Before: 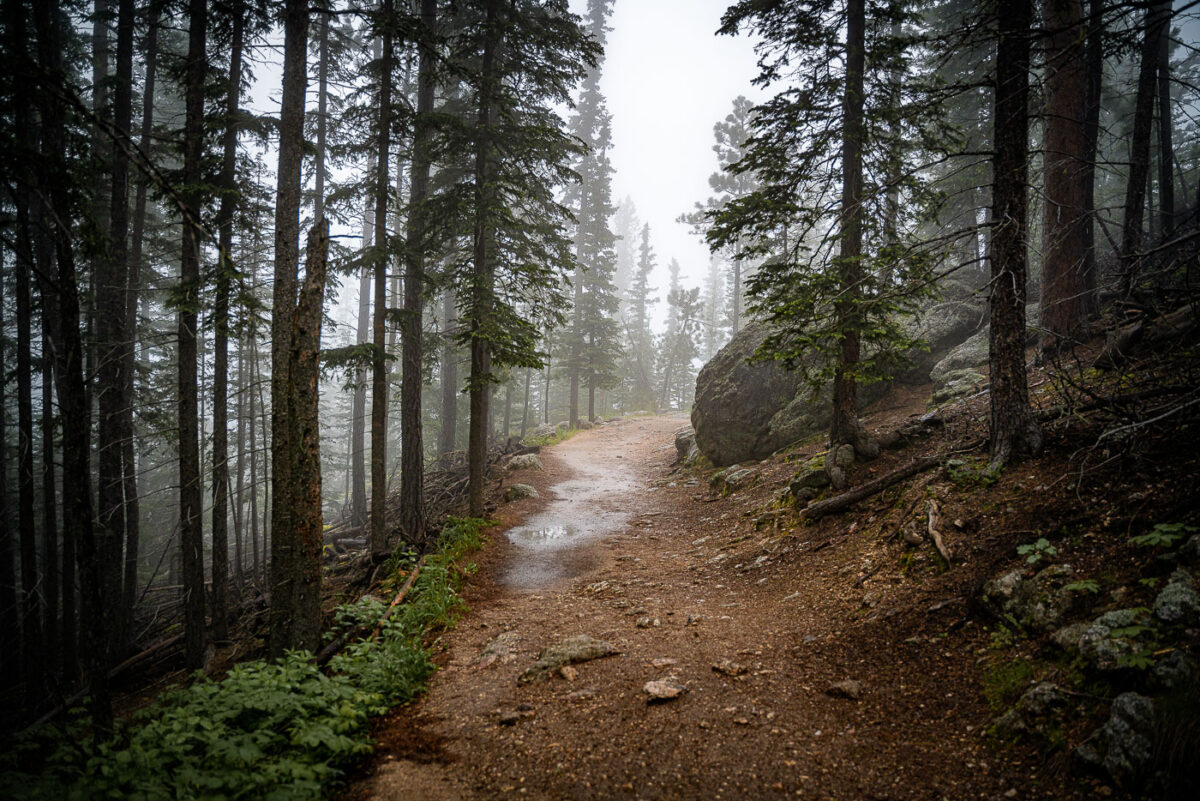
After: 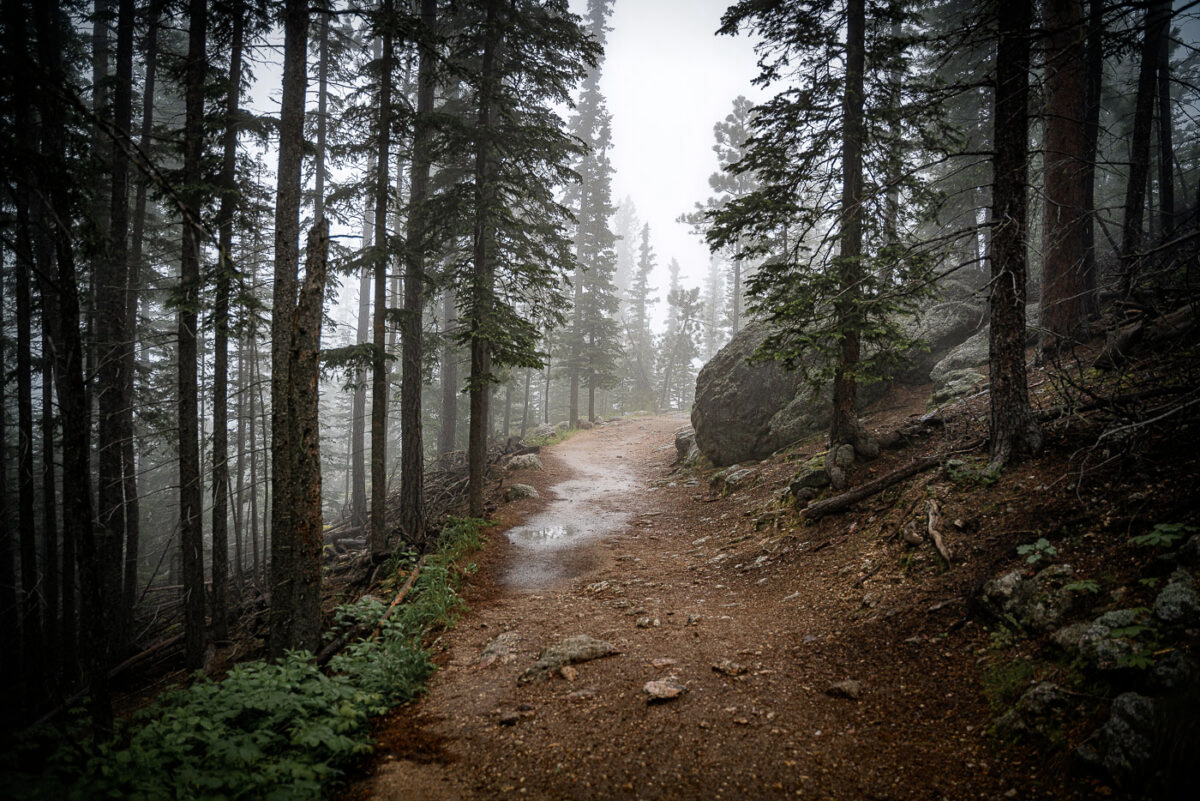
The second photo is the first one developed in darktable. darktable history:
color zones: curves: ch0 [(0, 0.5) (0.125, 0.4) (0.25, 0.5) (0.375, 0.4) (0.5, 0.4) (0.625, 0.6) (0.75, 0.6) (0.875, 0.5)]; ch1 [(0, 0.35) (0.125, 0.45) (0.25, 0.35) (0.375, 0.35) (0.5, 0.35) (0.625, 0.35) (0.75, 0.45) (0.875, 0.35)]; ch2 [(0, 0.6) (0.125, 0.5) (0.25, 0.5) (0.375, 0.6) (0.5, 0.6) (0.625, 0.5) (0.75, 0.5) (0.875, 0.5)]
vignetting: saturation 0.373, center (-0.031, -0.046), automatic ratio true
